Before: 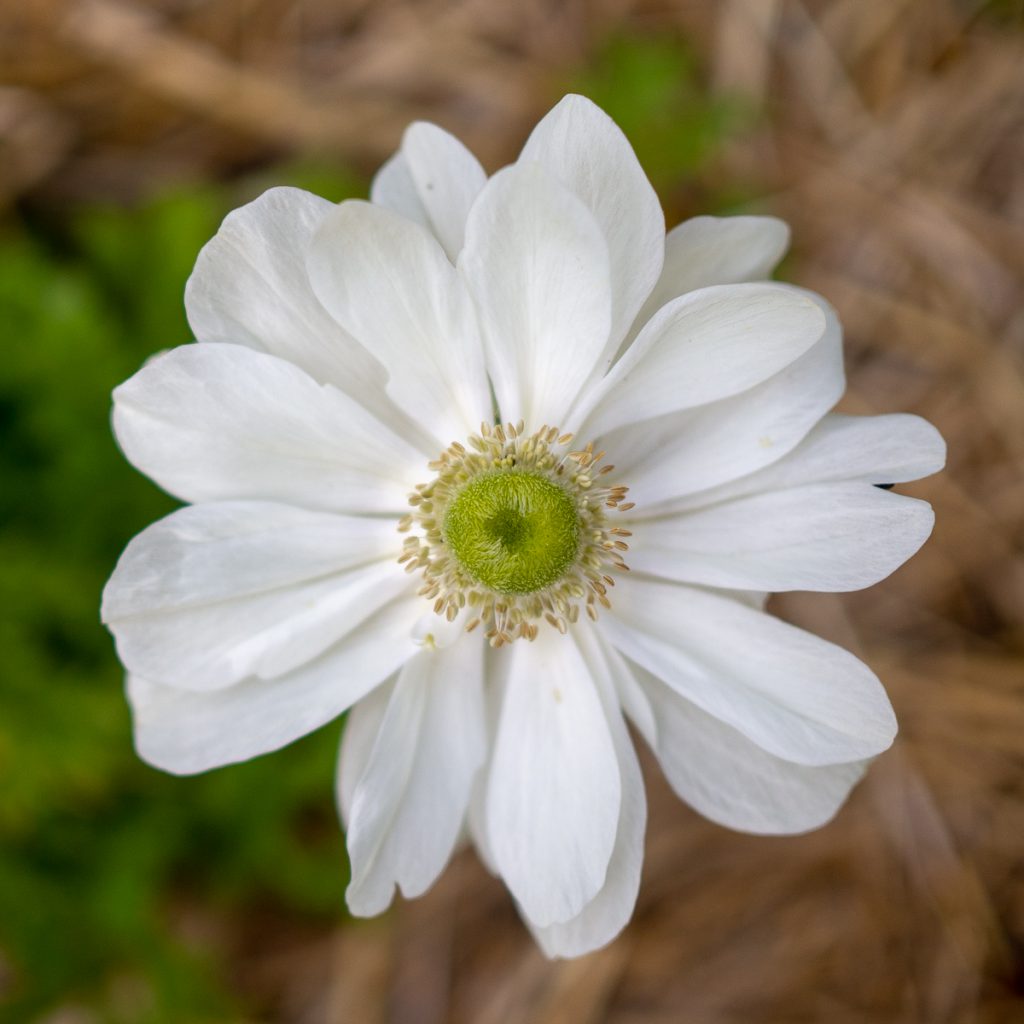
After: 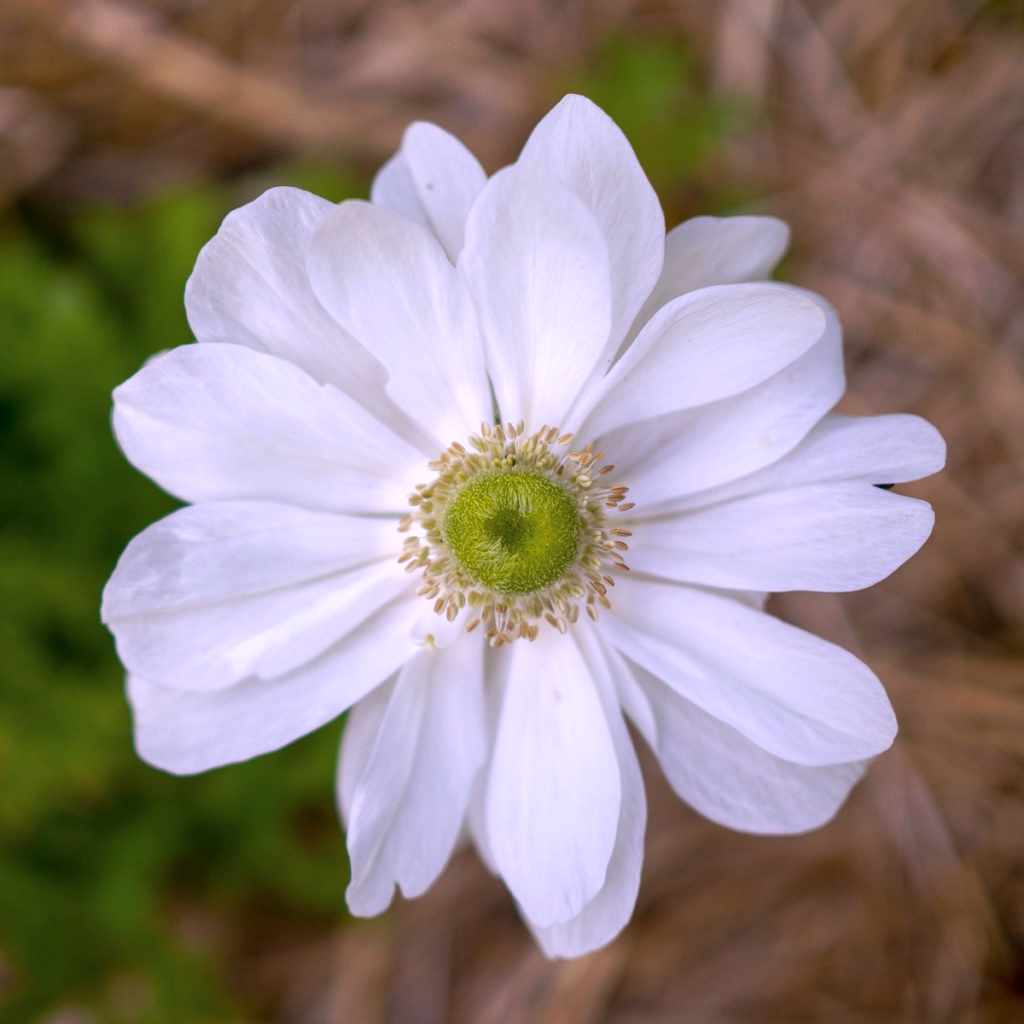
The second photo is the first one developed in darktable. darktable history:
white balance: red 1.042, blue 1.17
tone curve: curves: ch0 [(0, 0) (0.003, 0.003) (0.011, 0.015) (0.025, 0.031) (0.044, 0.056) (0.069, 0.083) (0.1, 0.113) (0.136, 0.145) (0.177, 0.184) (0.224, 0.225) (0.277, 0.275) (0.335, 0.327) (0.399, 0.385) (0.468, 0.447) (0.543, 0.528) (0.623, 0.611) (0.709, 0.703) (0.801, 0.802) (0.898, 0.902) (1, 1)], preserve colors none
